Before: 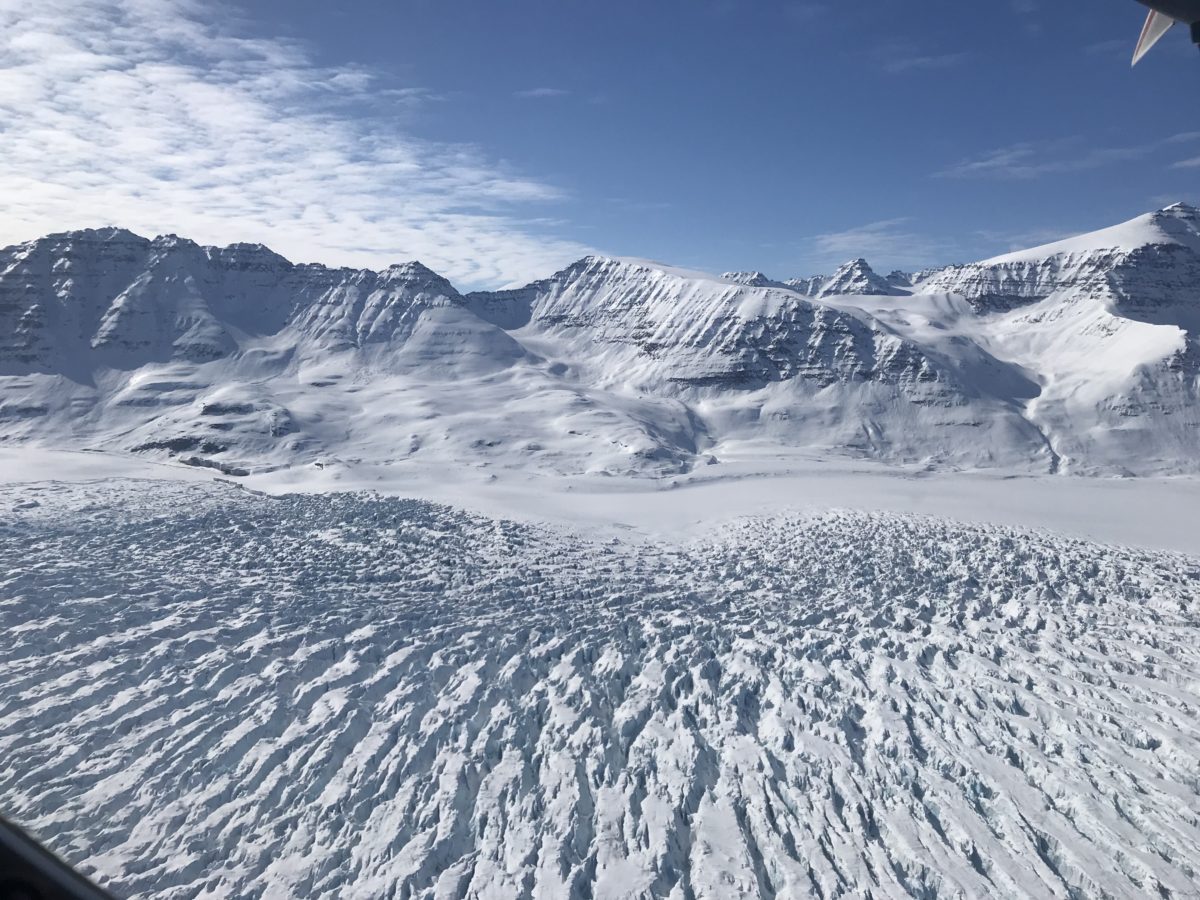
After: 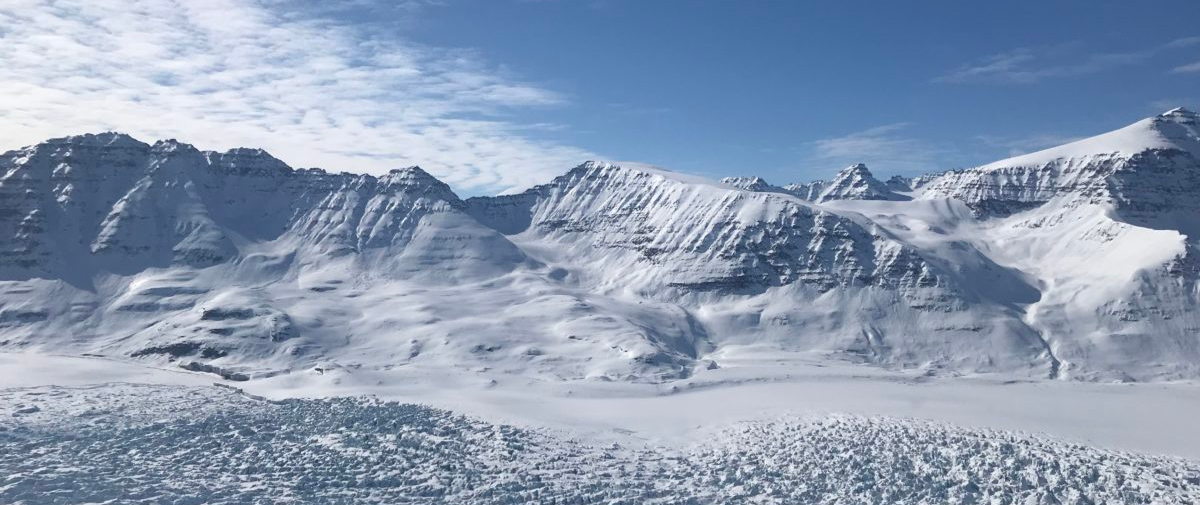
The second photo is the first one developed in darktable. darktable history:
white balance: red 1, blue 1
crop and rotate: top 10.605%, bottom 33.274%
